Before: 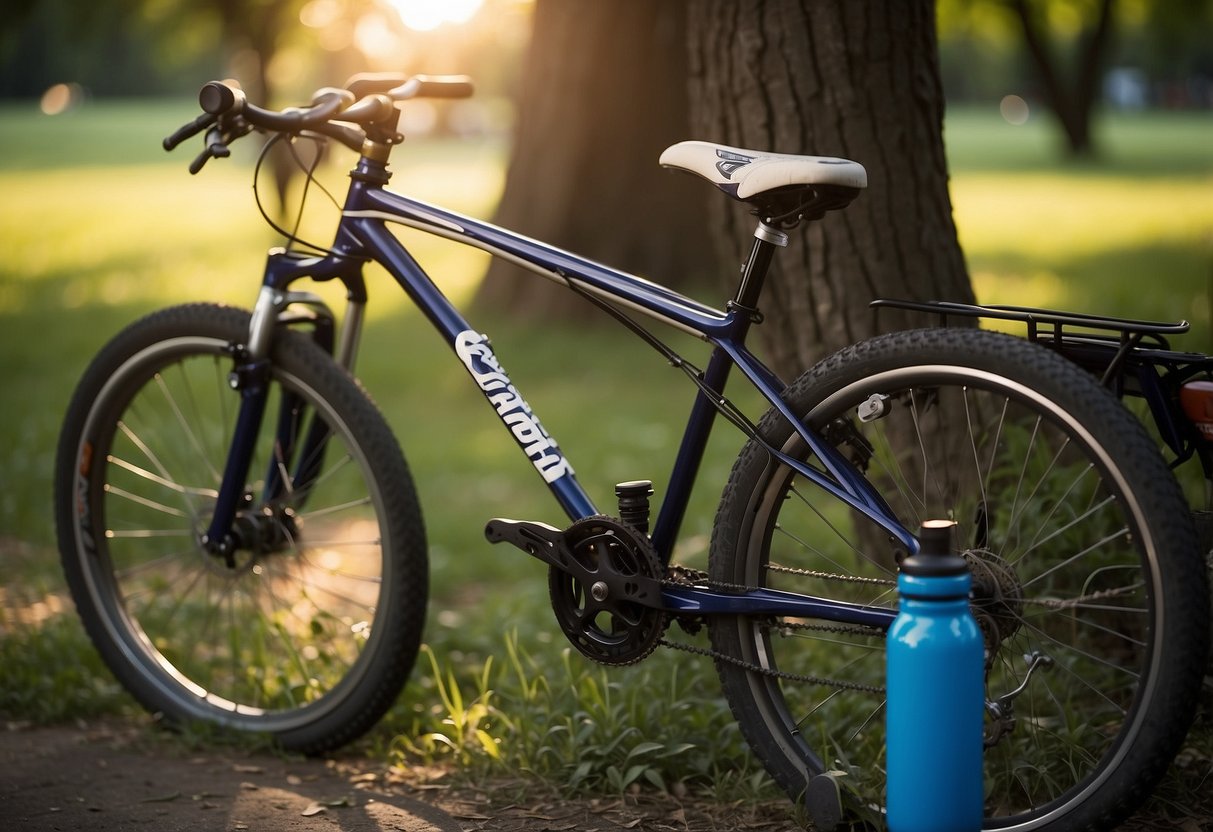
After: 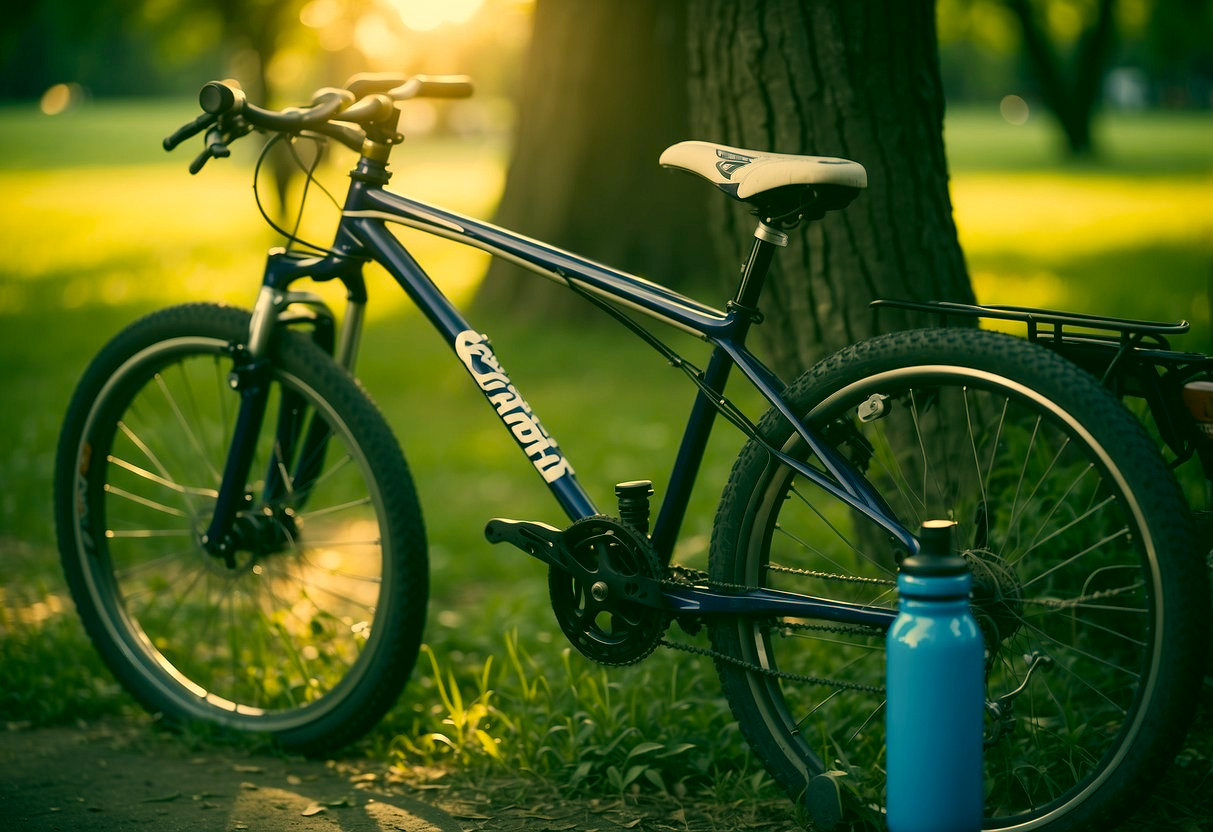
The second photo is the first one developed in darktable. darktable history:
vignetting: fall-off start 99.27%, saturation 0.367, unbound false
color correction: highlights a* 5.63, highlights b* 33.19, shadows a* -25.98, shadows b* 3.76
